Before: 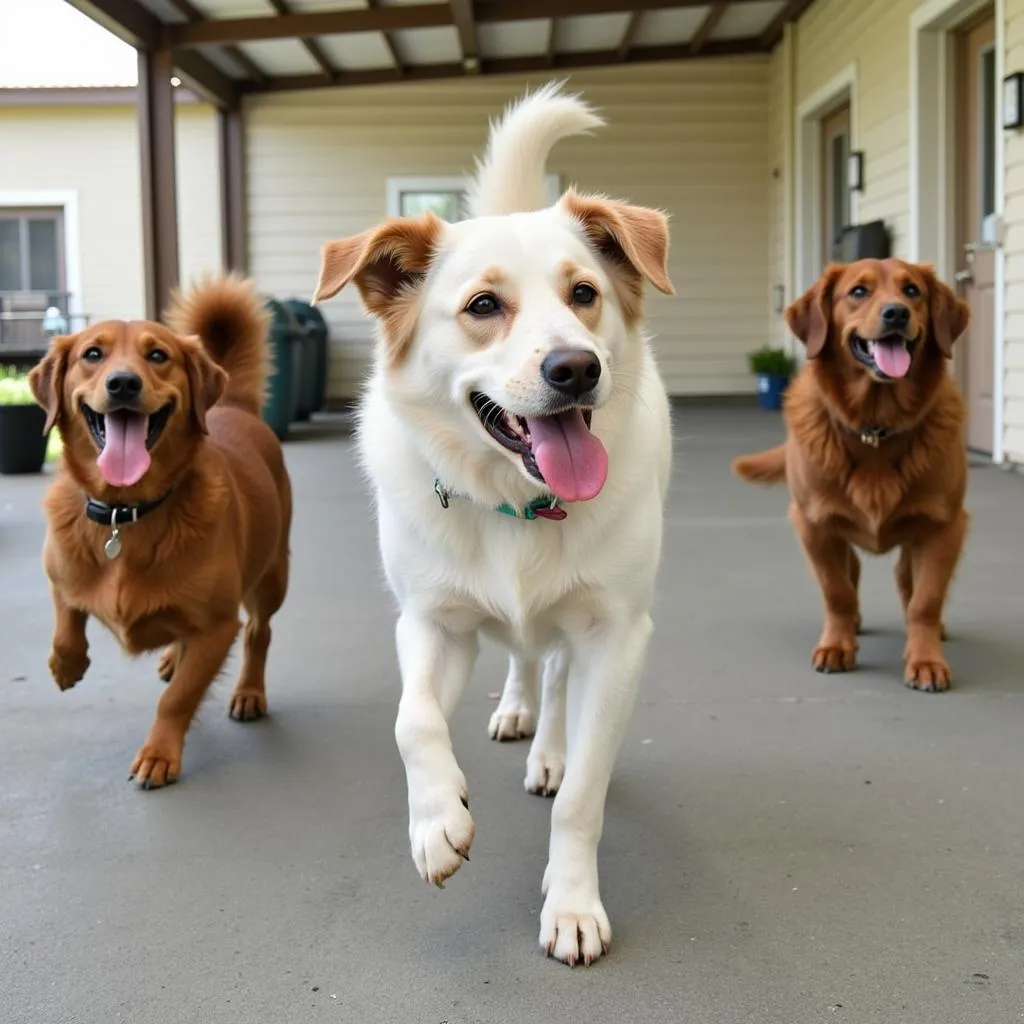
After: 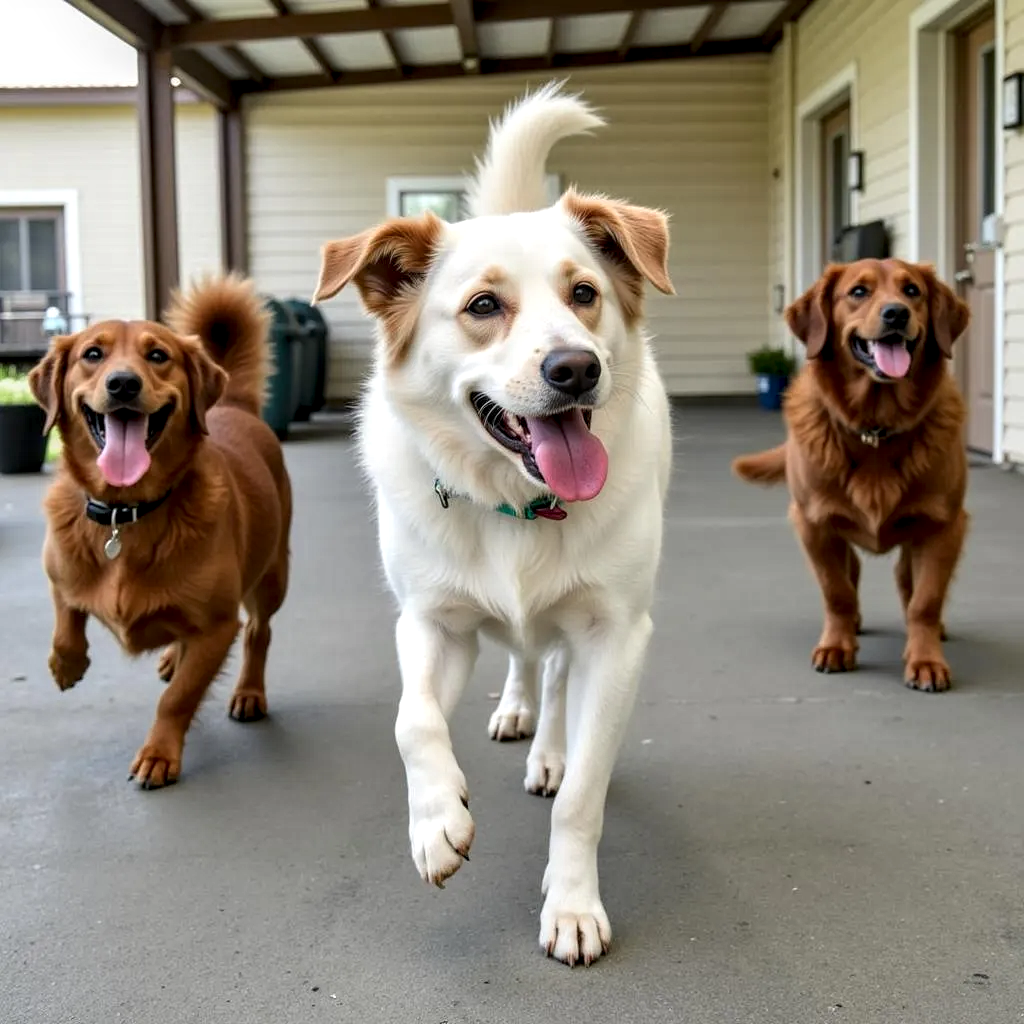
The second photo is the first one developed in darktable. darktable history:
local contrast: highlights 20%, detail 150%
